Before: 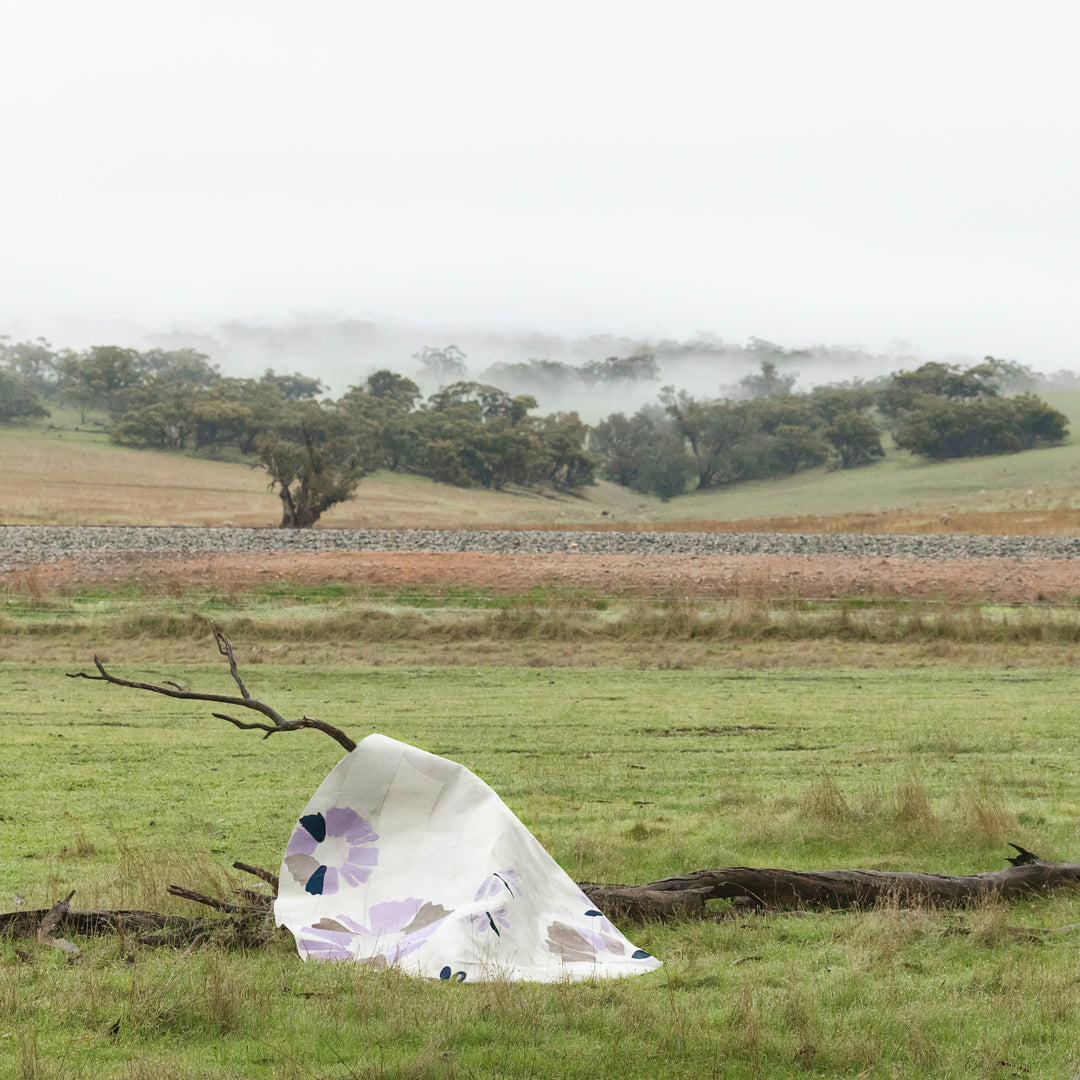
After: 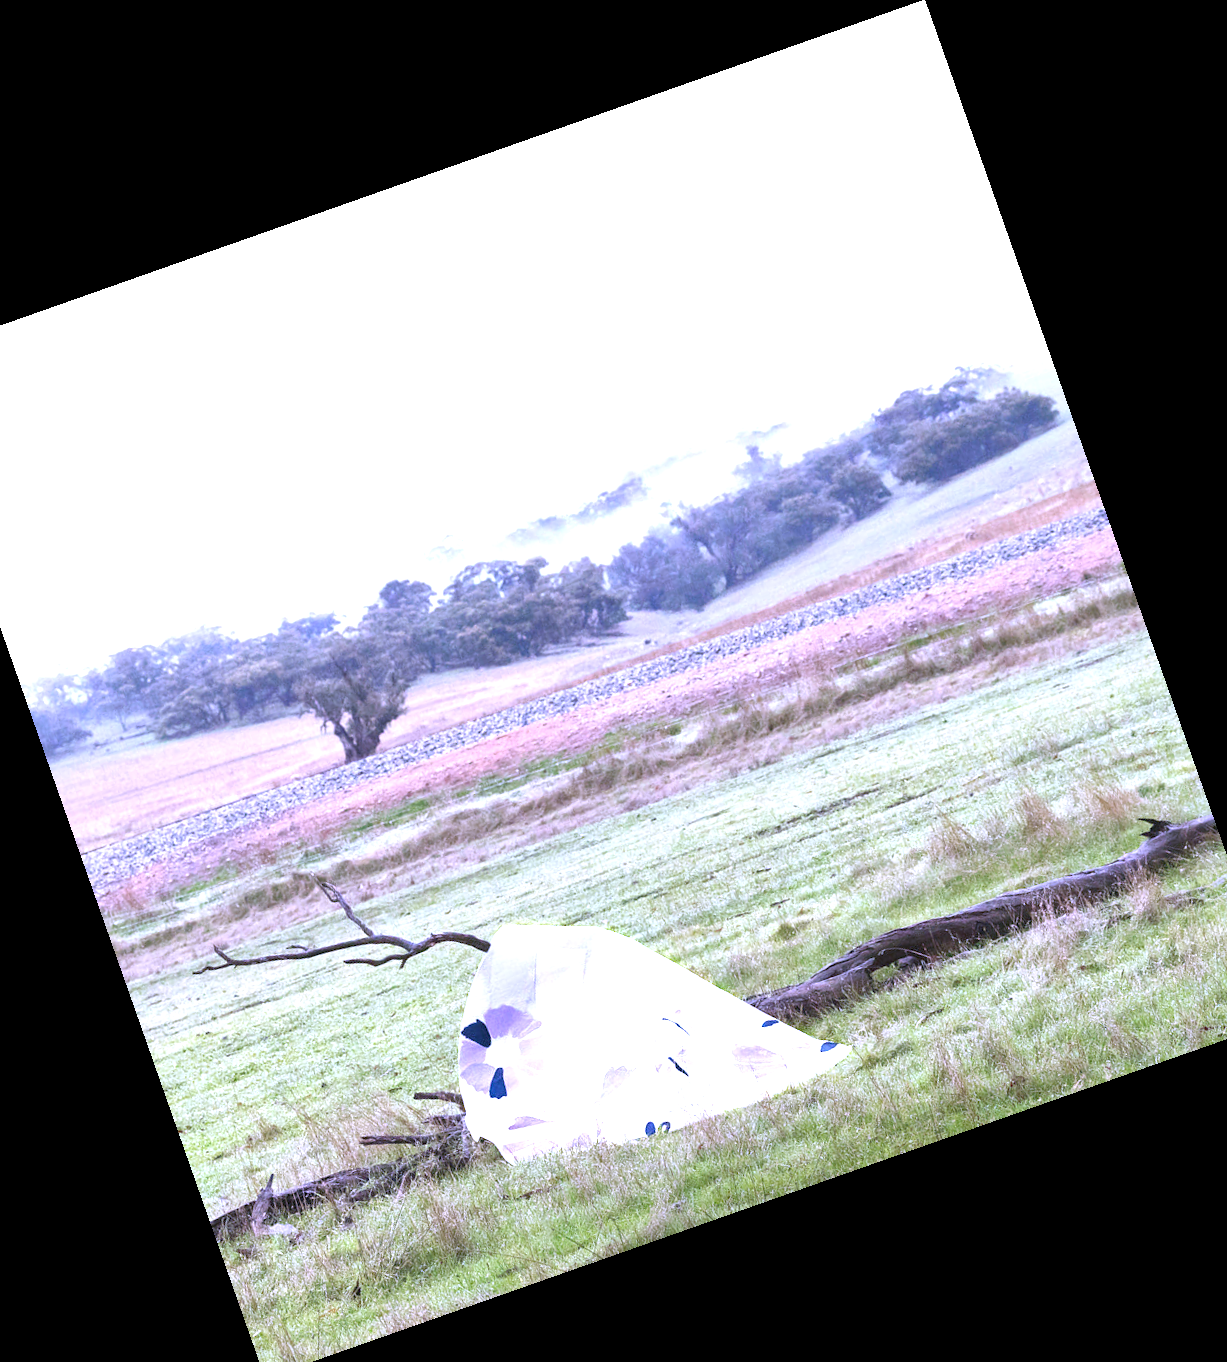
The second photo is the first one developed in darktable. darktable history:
exposure: black level correction 0.001, exposure 1.116 EV, compensate highlight preservation false
white balance: red 0.98, blue 1.61
local contrast: mode bilateral grid, contrast 20, coarseness 50, detail 120%, midtone range 0.2
crop and rotate: angle 19.43°, left 6.812%, right 4.125%, bottom 1.087%
